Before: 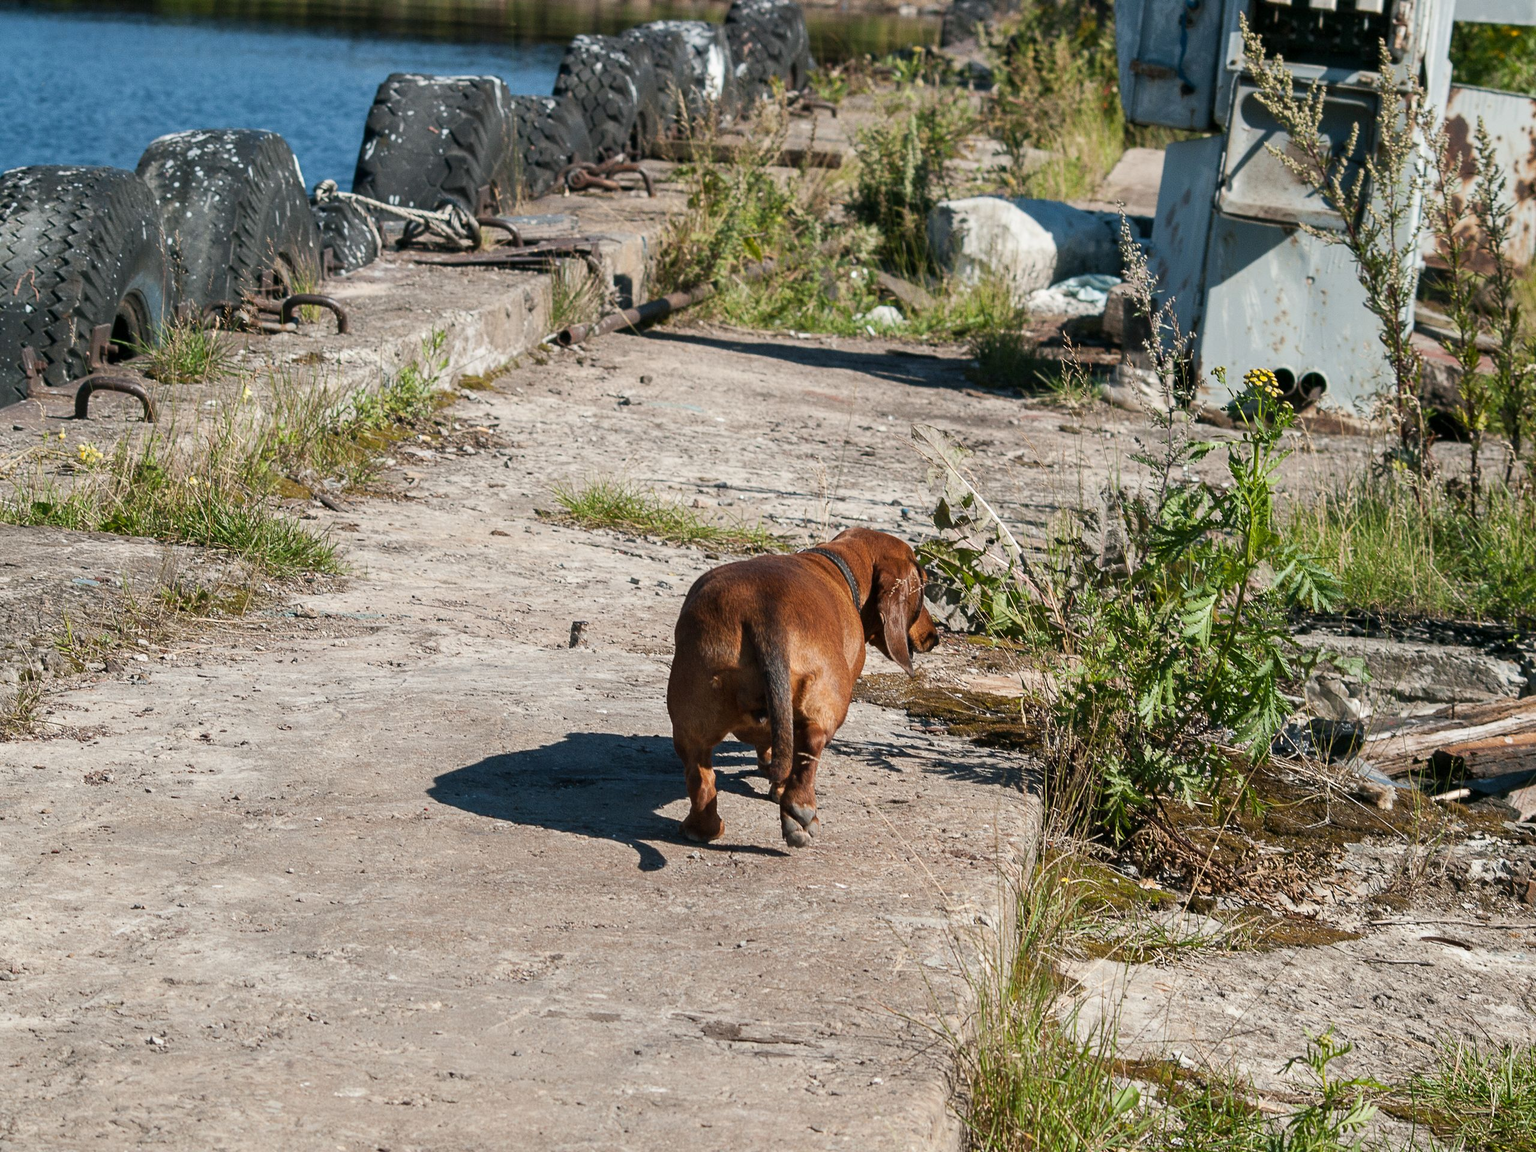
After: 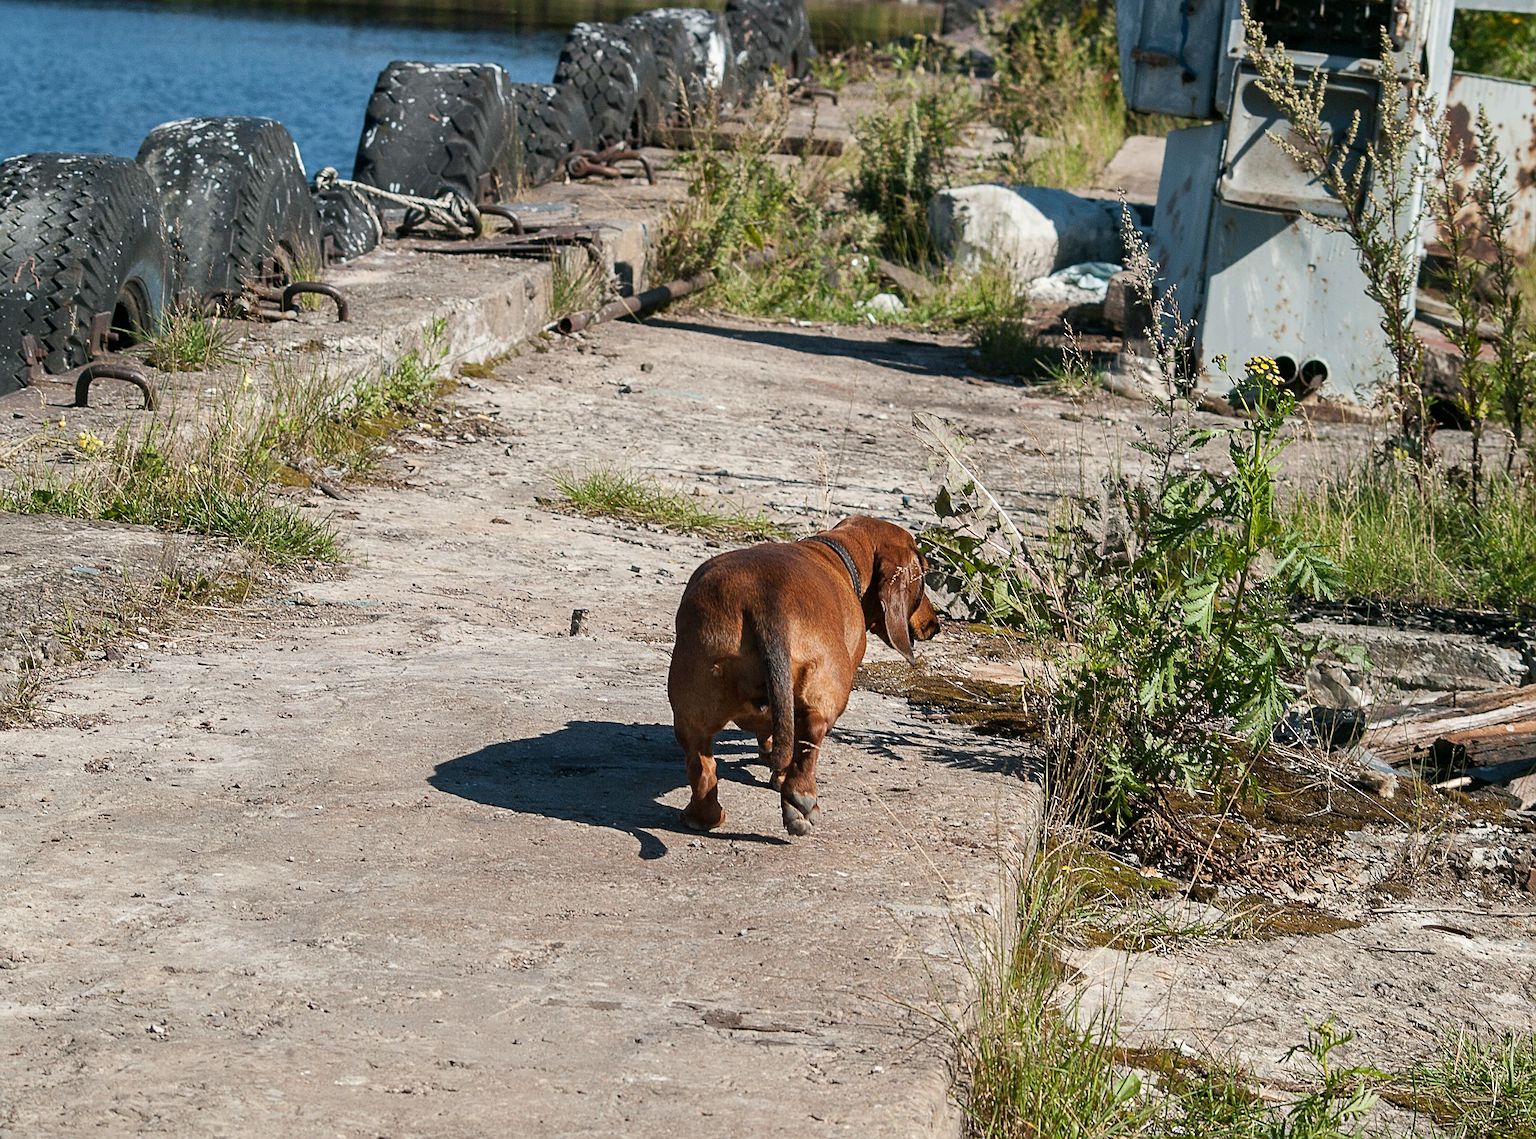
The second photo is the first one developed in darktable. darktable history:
crop: top 1.126%, right 0.071%
sharpen: on, module defaults
exposure: compensate highlight preservation false
